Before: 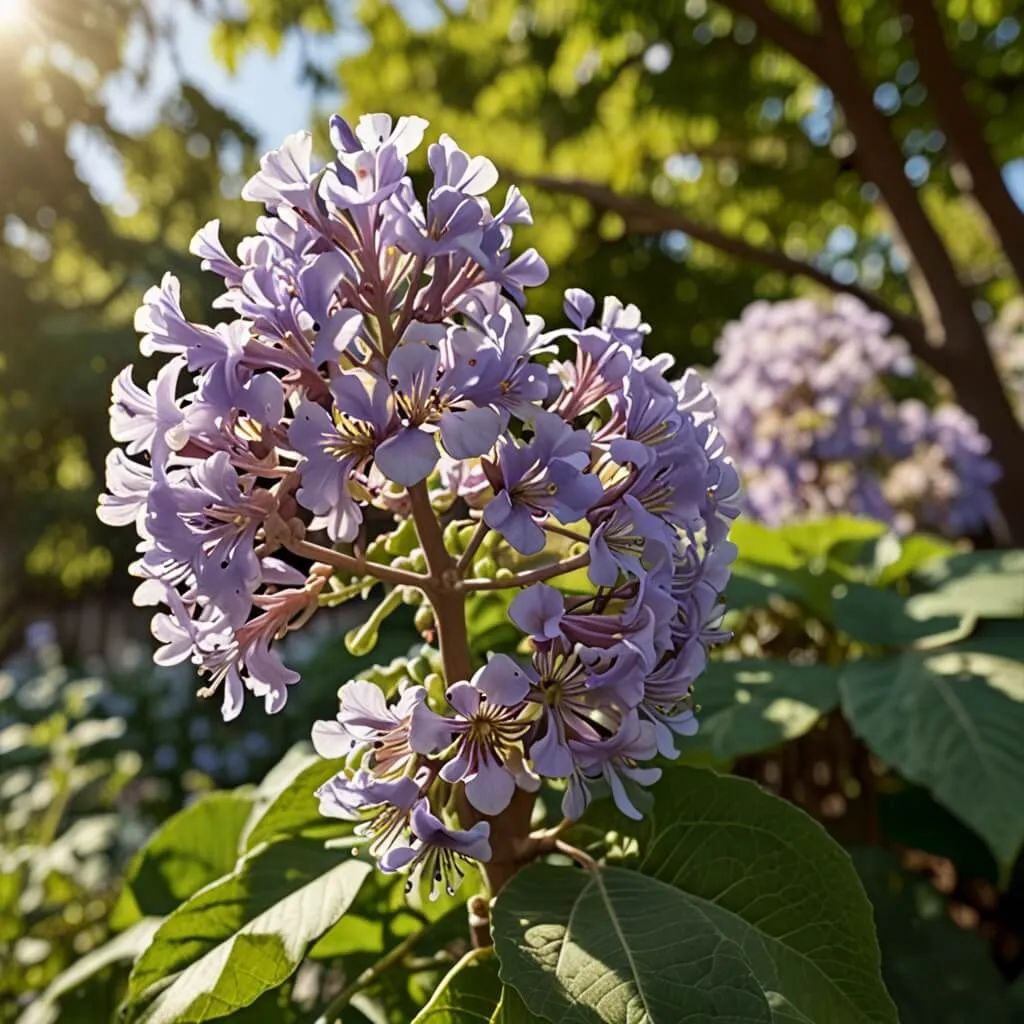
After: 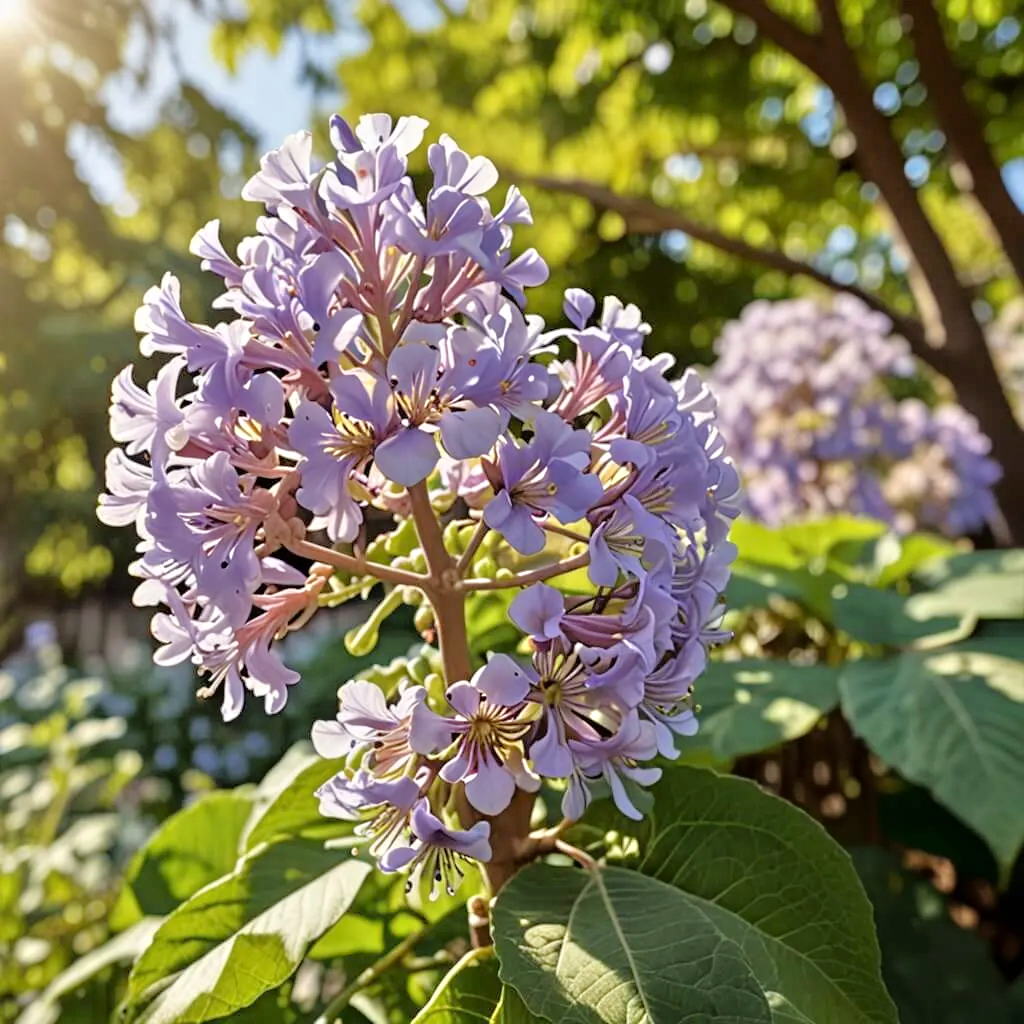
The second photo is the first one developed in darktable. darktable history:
tone equalizer: -7 EV 0.155 EV, -6 EV 0.573 EV, -5 EV 1.16 EV, -4 EV 1.35 EV, -3 EV 1.14 EV, -2 EV 0.6 EV, -1 EV 0.146 EV, mask exposure compensation -0.505 EV
